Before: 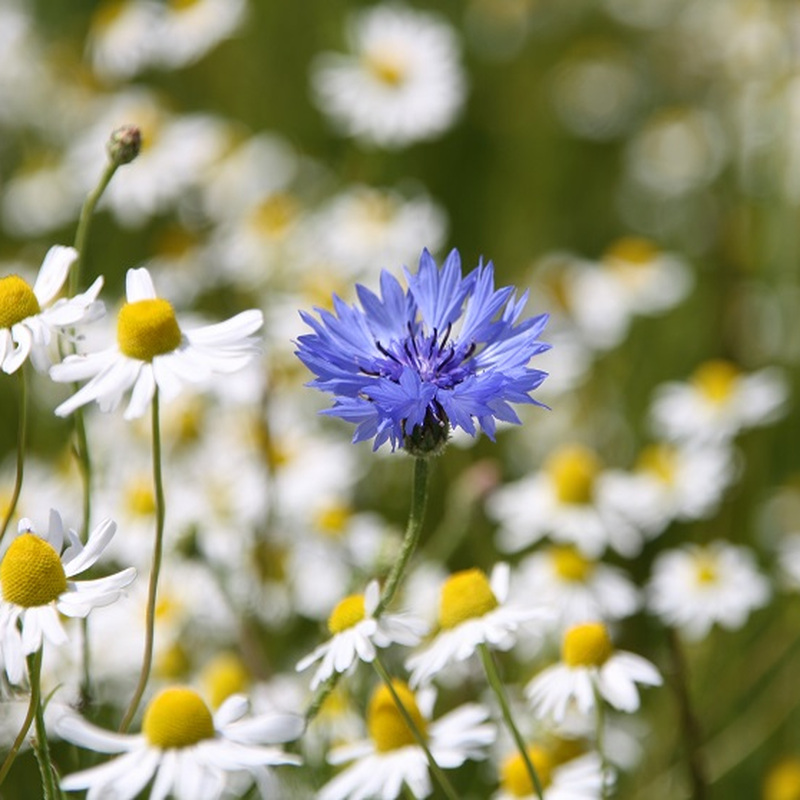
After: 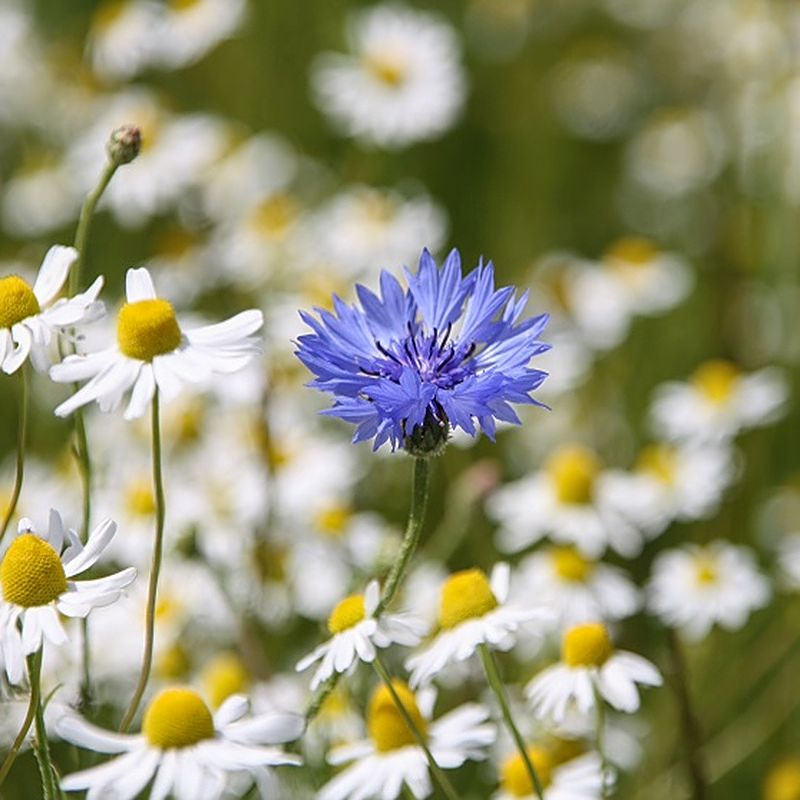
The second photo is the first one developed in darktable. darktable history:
sharpen: on, module defaults
local contrast: detail 109%
